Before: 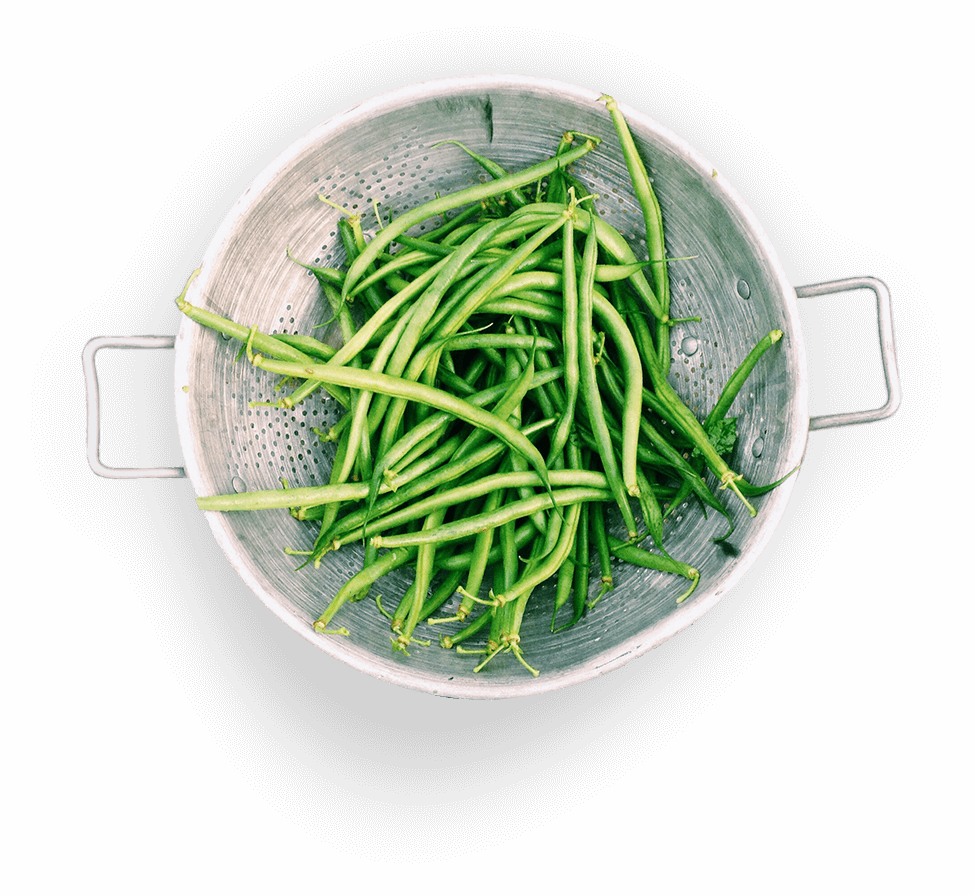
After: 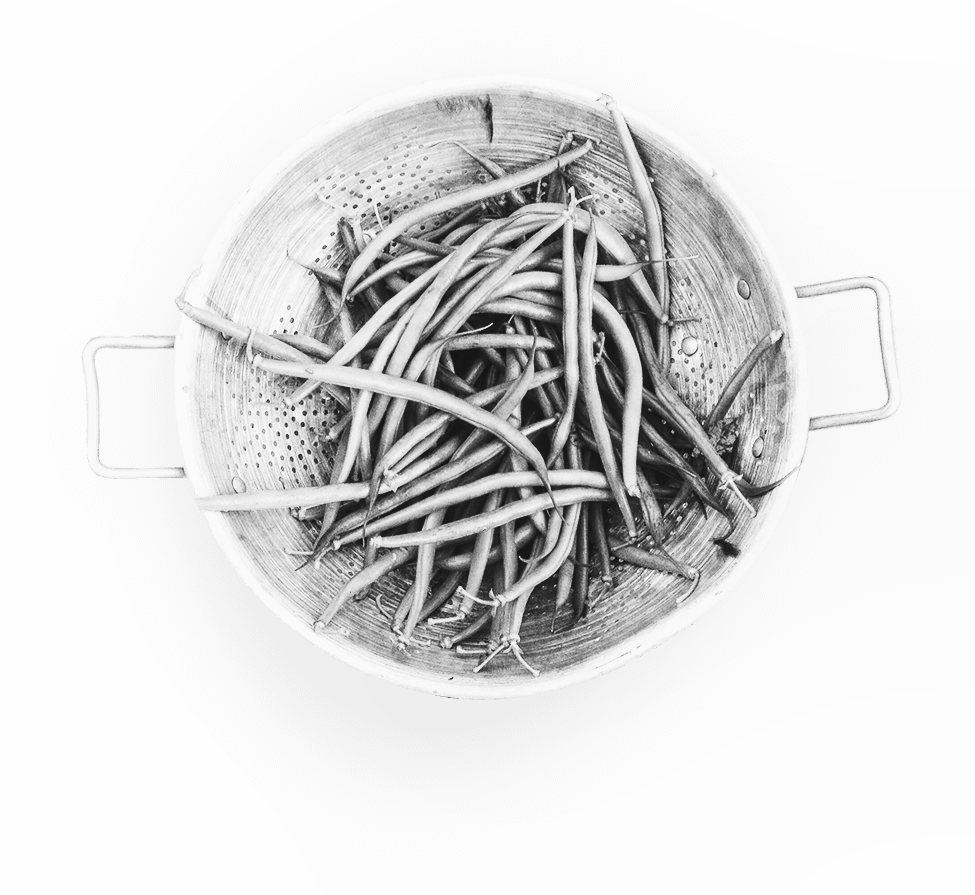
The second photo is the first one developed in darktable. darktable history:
color calibration: output gray [0.22, 0.42, 0.37, 0], illuminant as shot in camera, x 0.358, y 0.373, temperature 4628.91 K
local contrast: detail 109%
contrast brightness saturation: contrast 0.41, brightness 0.097, saturation 0.215
